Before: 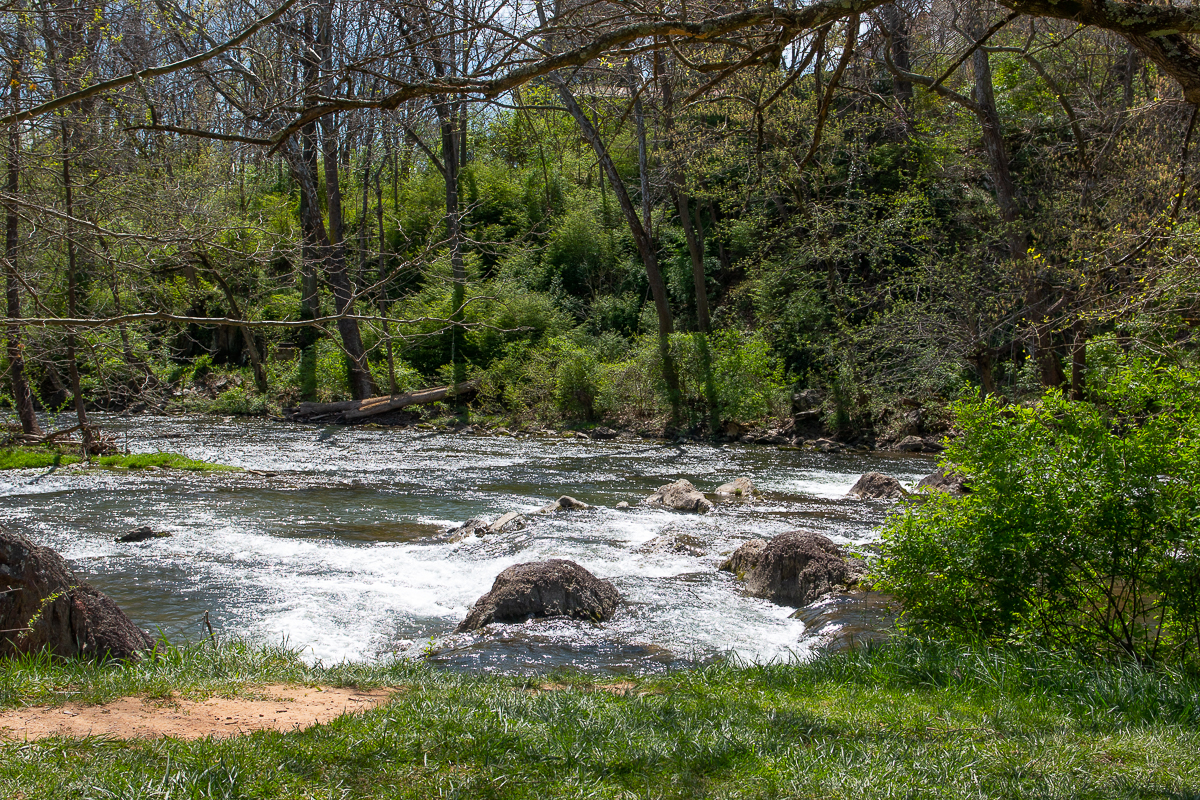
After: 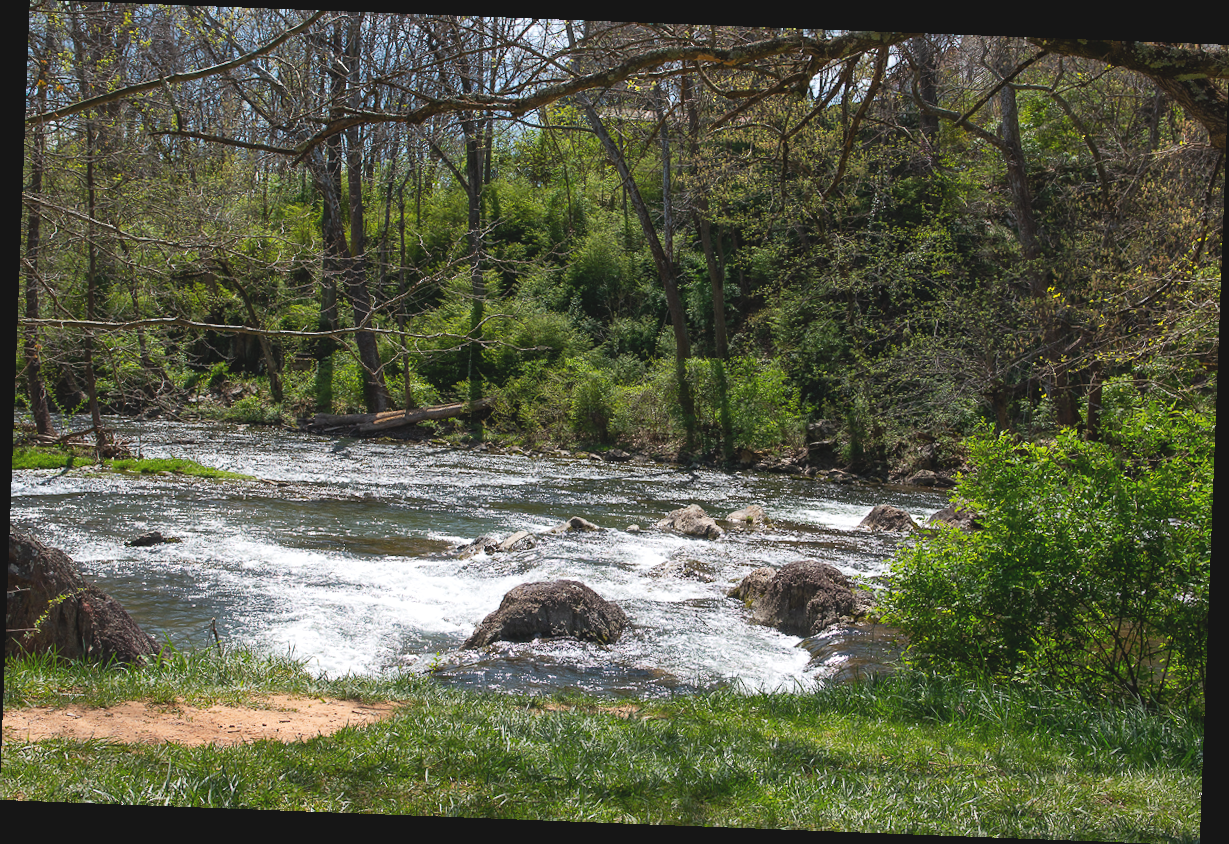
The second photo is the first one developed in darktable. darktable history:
rotate and perspective: rotation 2.17°, automatic cropping off
exposure: black level correction -0.008, exposure 0.067 EV, compensate highlight preservation false
